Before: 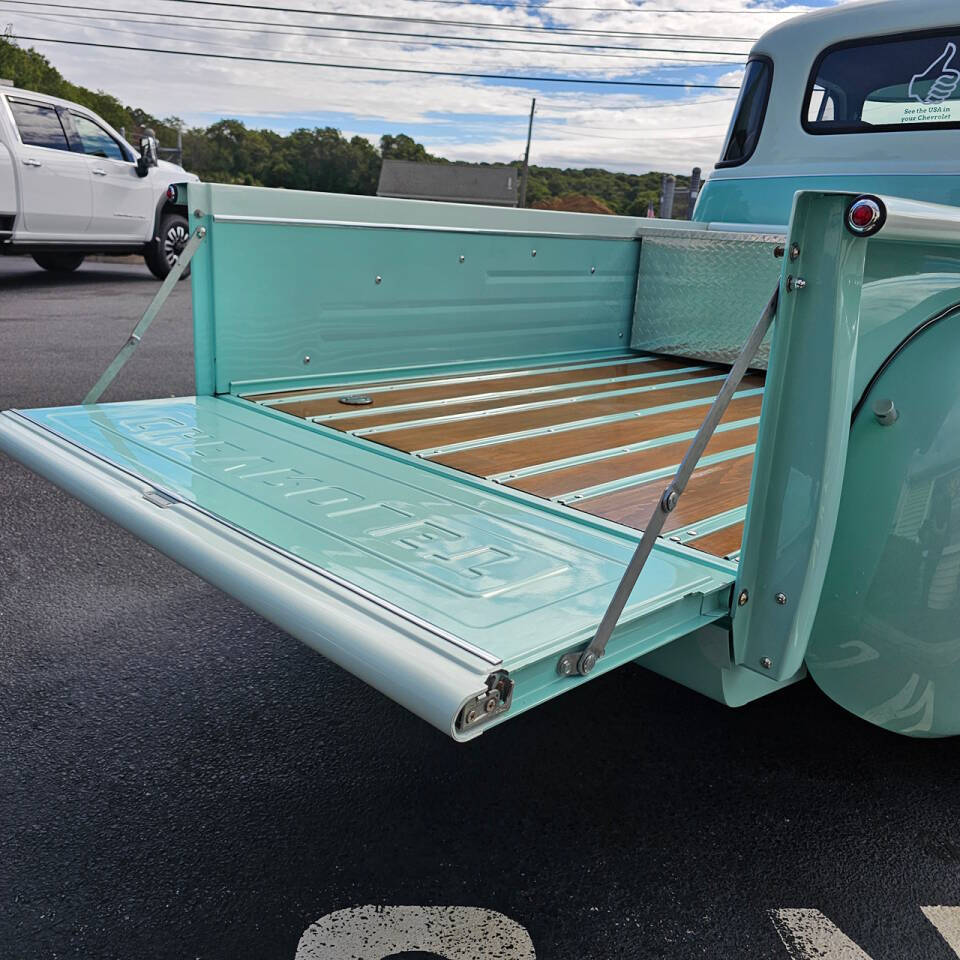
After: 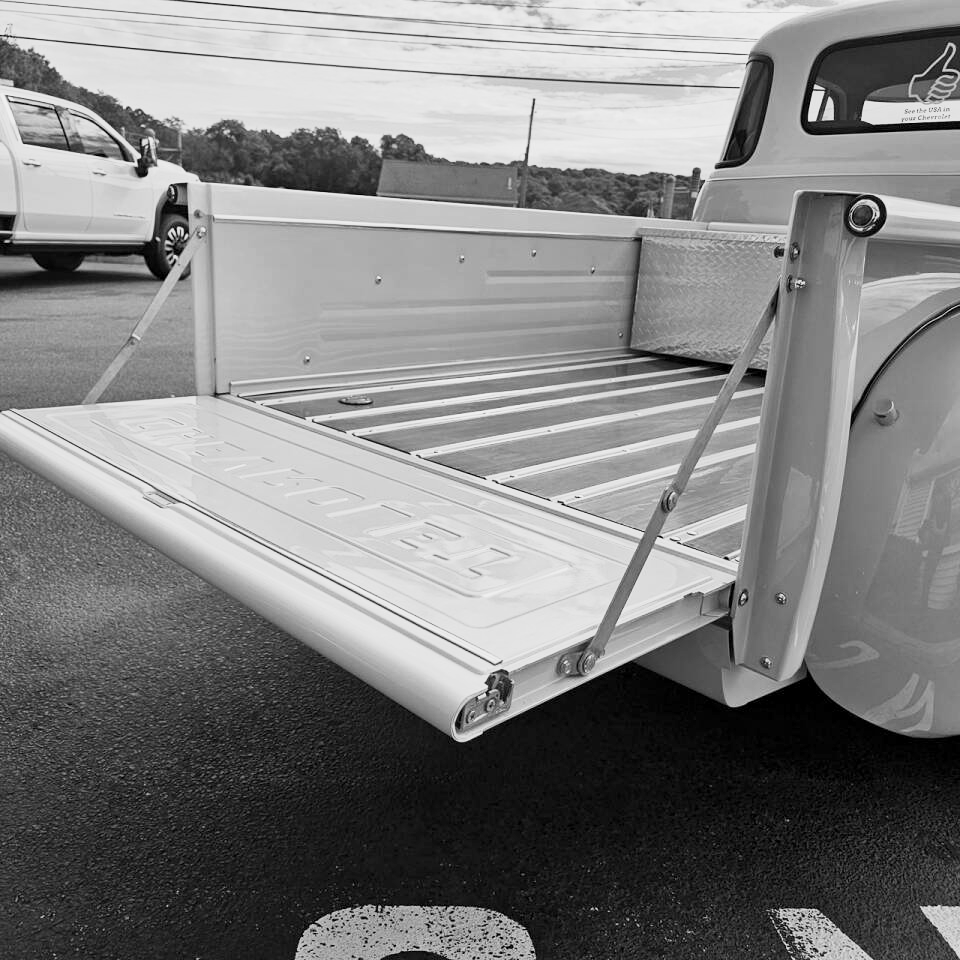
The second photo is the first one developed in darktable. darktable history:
base curve: curves: ch0 [(0, 0) (0.088, 0.125) (0.176, 0.251) (0.354, 0.501) (0.613, 0.749) (1, 0.877)], preserve colors none
exposure: black level correction 0.001, exposure 0.3 EV, compensate highlight preservation false
monochrome: a -35.87, b 49.73, size 1.7
